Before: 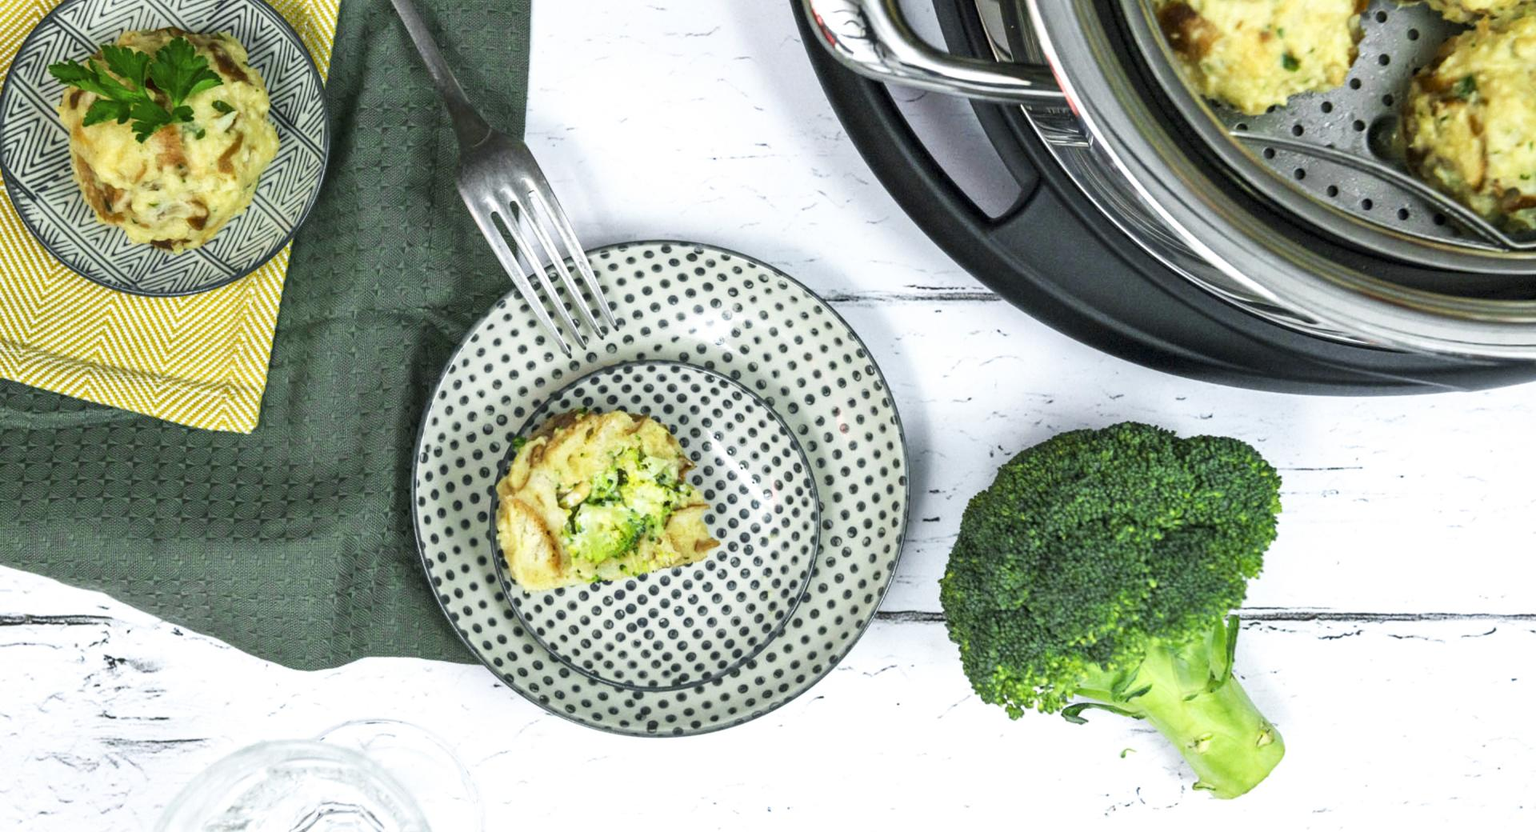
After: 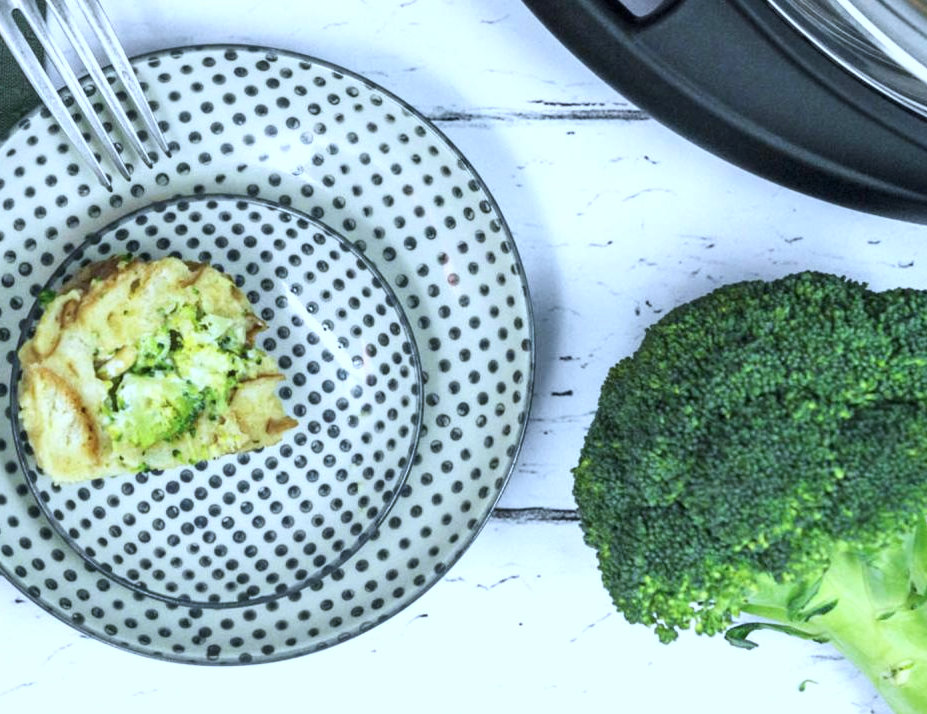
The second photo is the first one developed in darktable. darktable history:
color calibration: x 0.38, y 0.391, temperature 4086.74 K
crop: left 31.379%, top 24.658%, right 20.326%, bottom 6.628%
